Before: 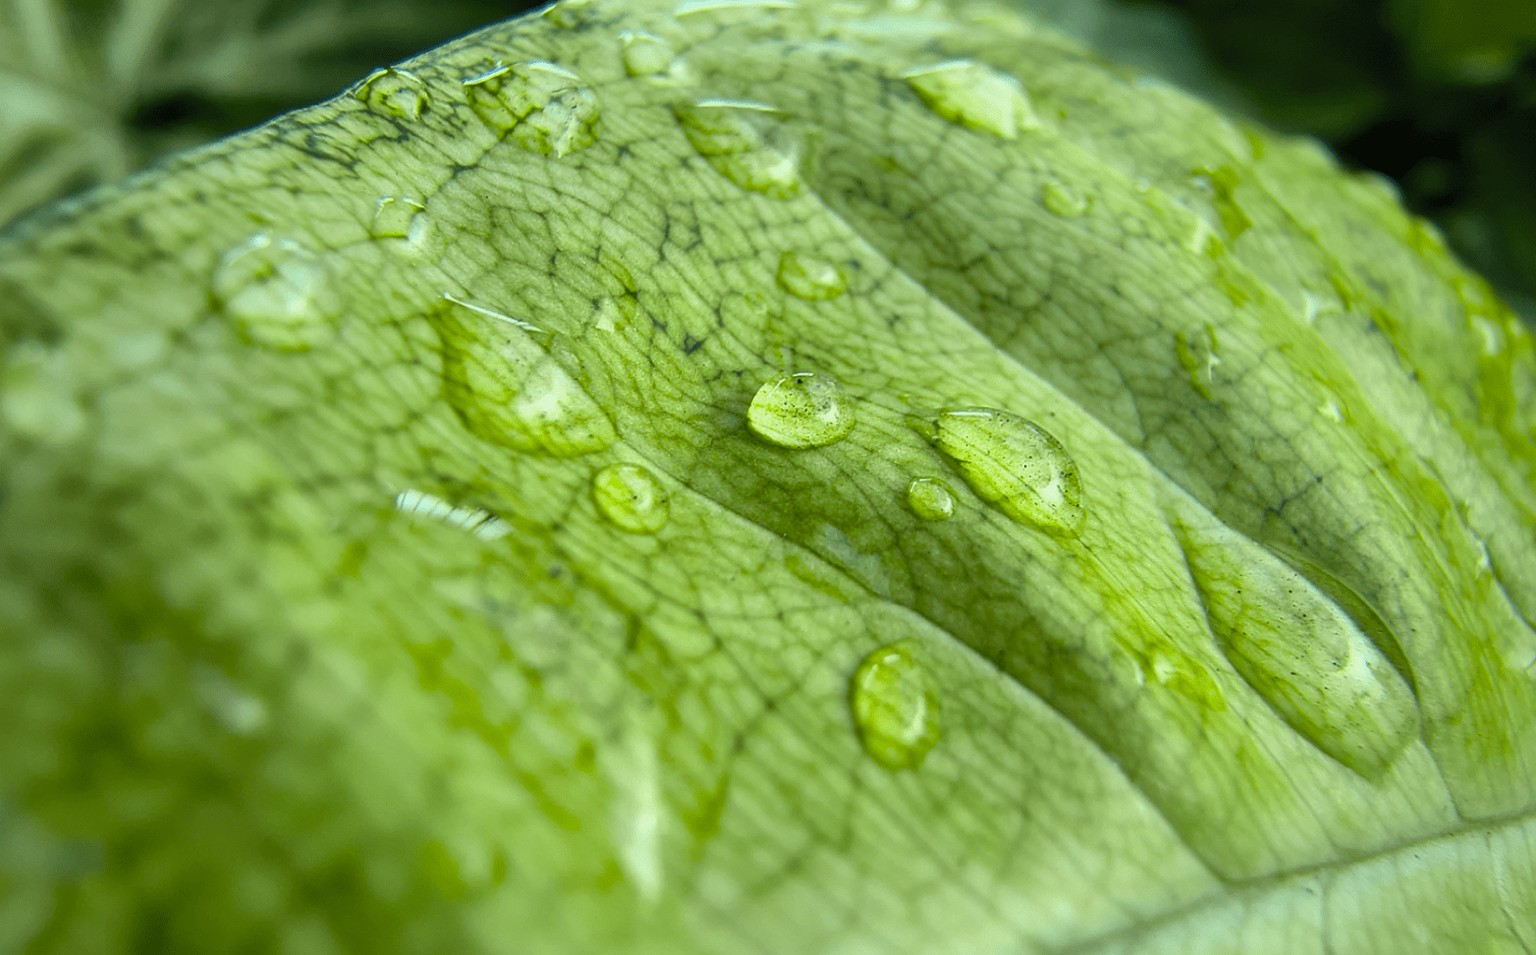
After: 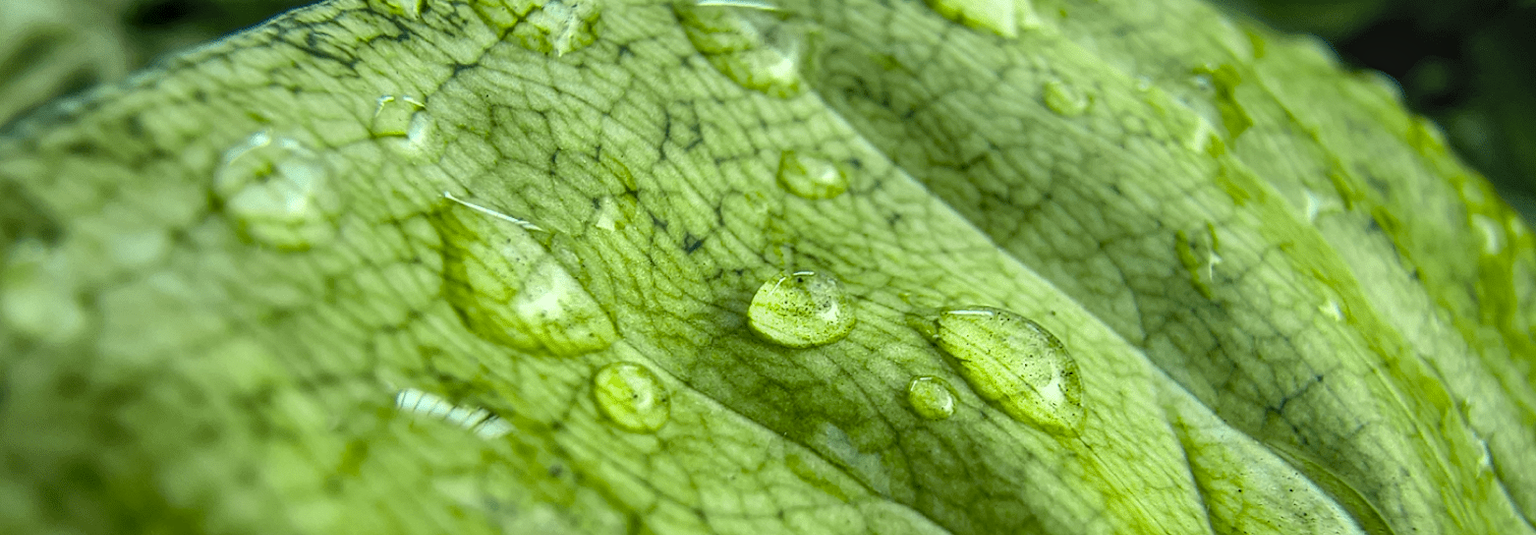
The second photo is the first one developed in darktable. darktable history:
crop and rotate: top 10.605%, bottom 33.274%
local contrast: highlights 0%, shadows 0%, detail 133%
